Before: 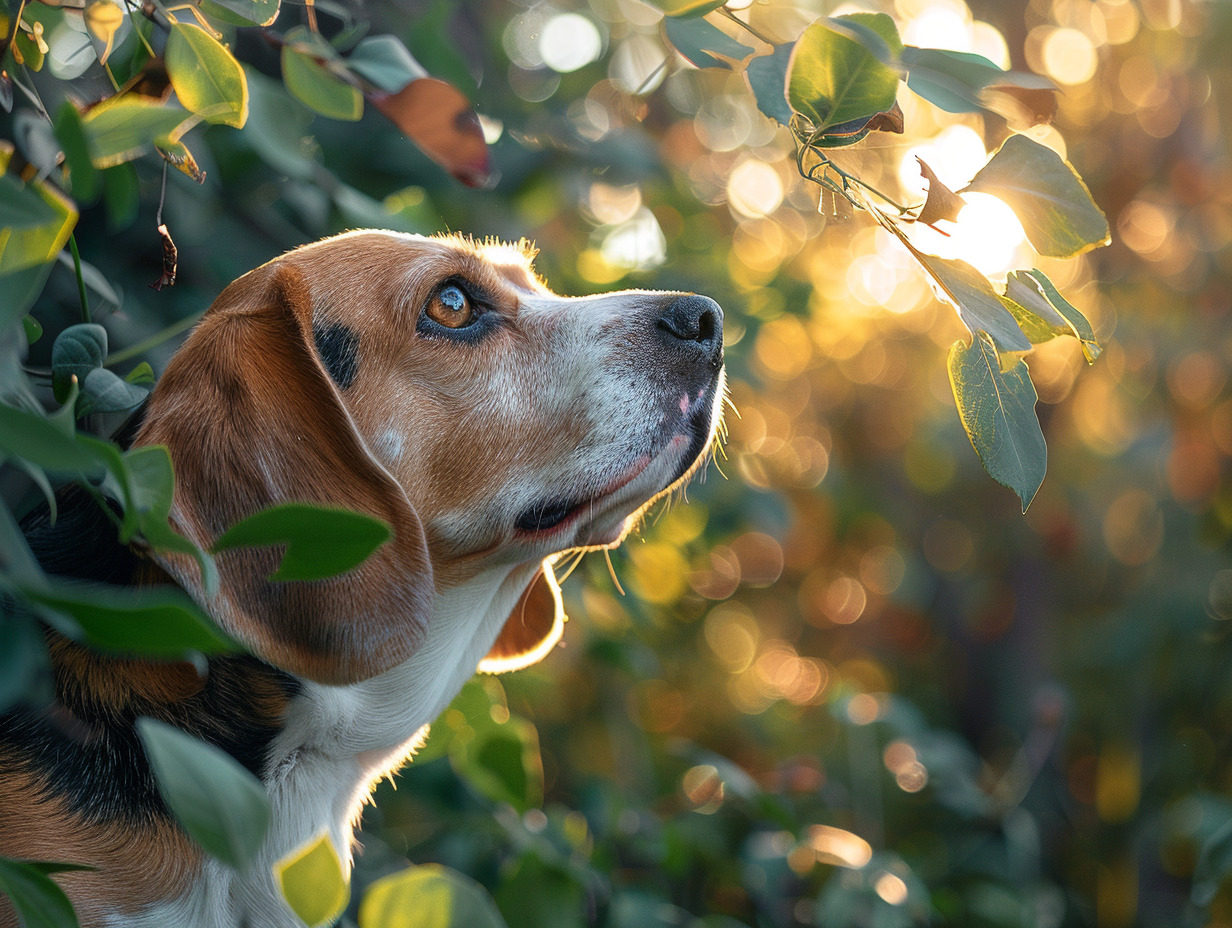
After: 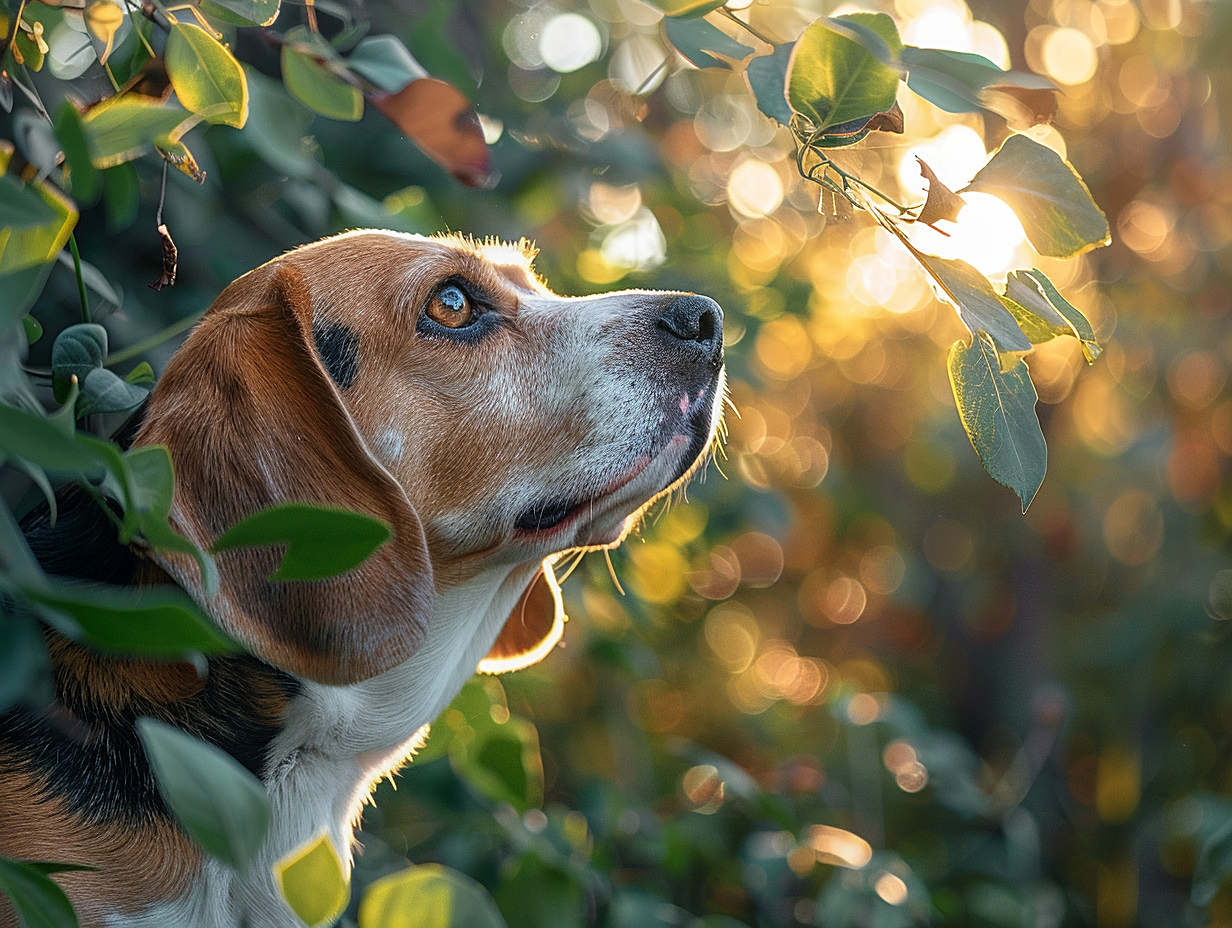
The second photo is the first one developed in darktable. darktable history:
local contrast: detail 109%
sharpen: on, module defaults
